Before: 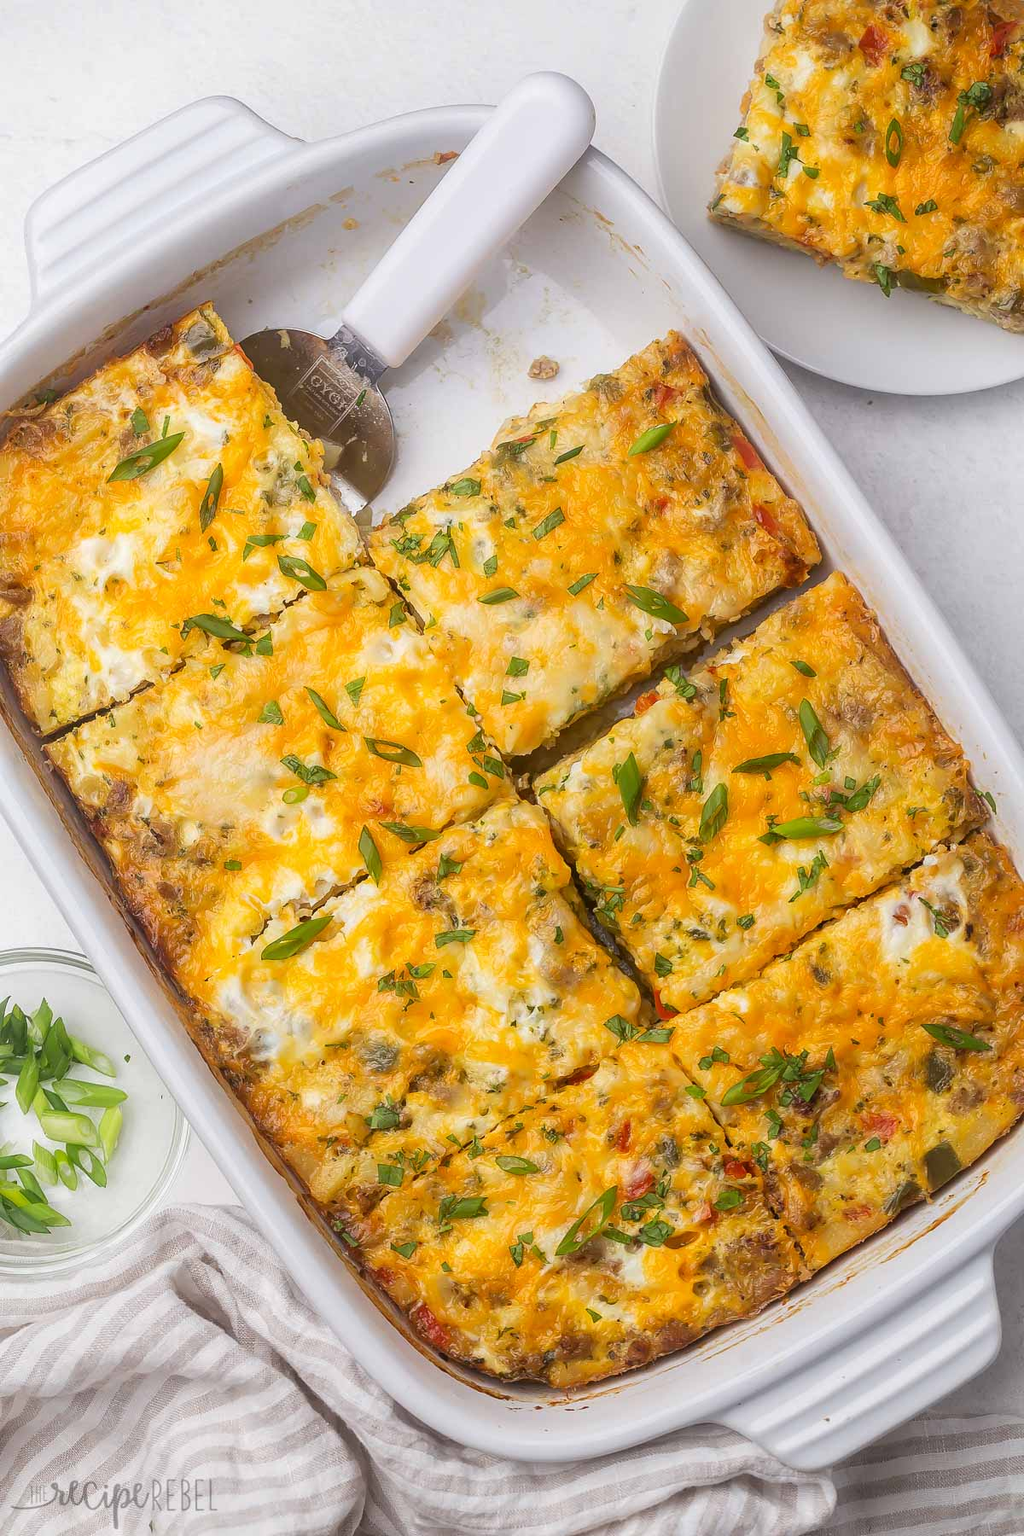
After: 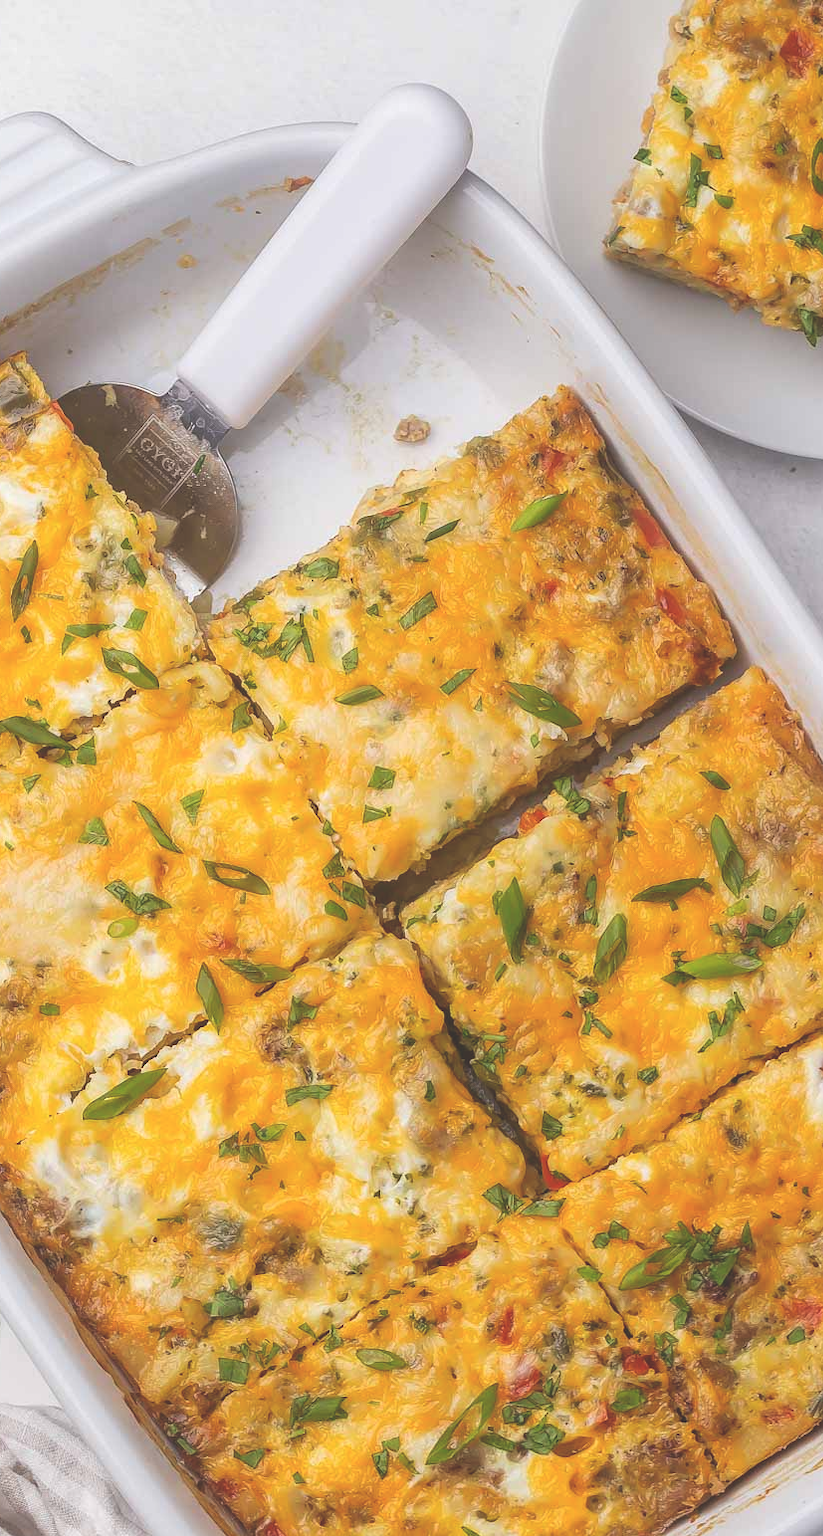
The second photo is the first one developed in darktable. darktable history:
exposure: black level correction -0.029, compensate exposure bias true, compensate highlight preservation false
crop: left 18.633%, right 12.43%, bottom 14.236%
